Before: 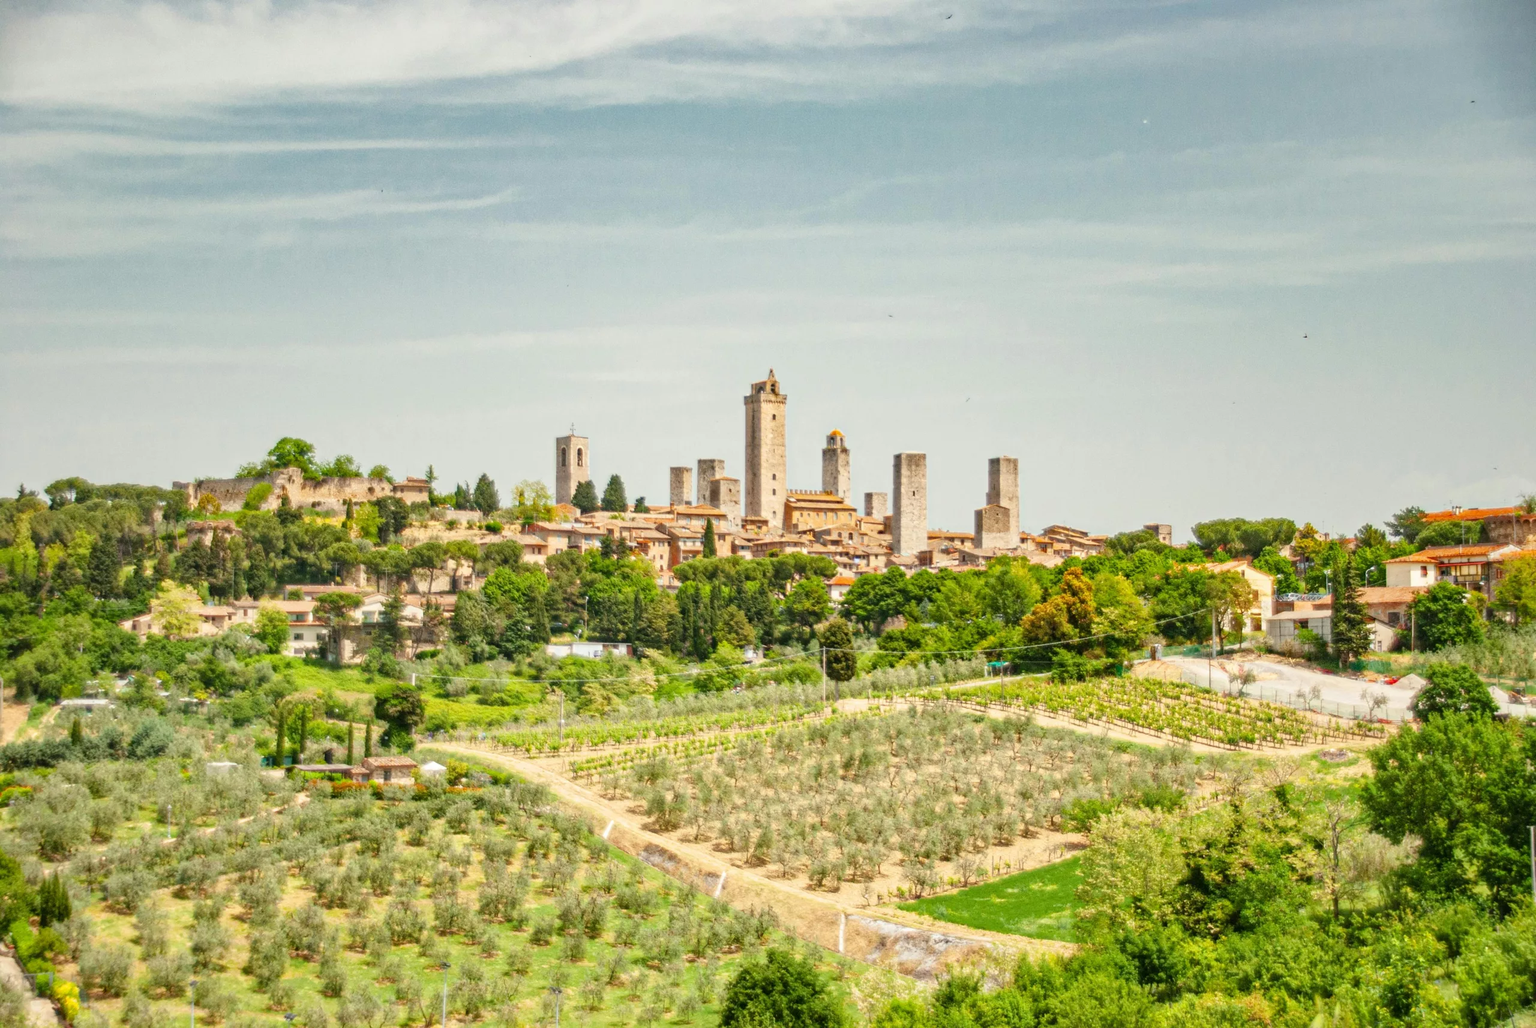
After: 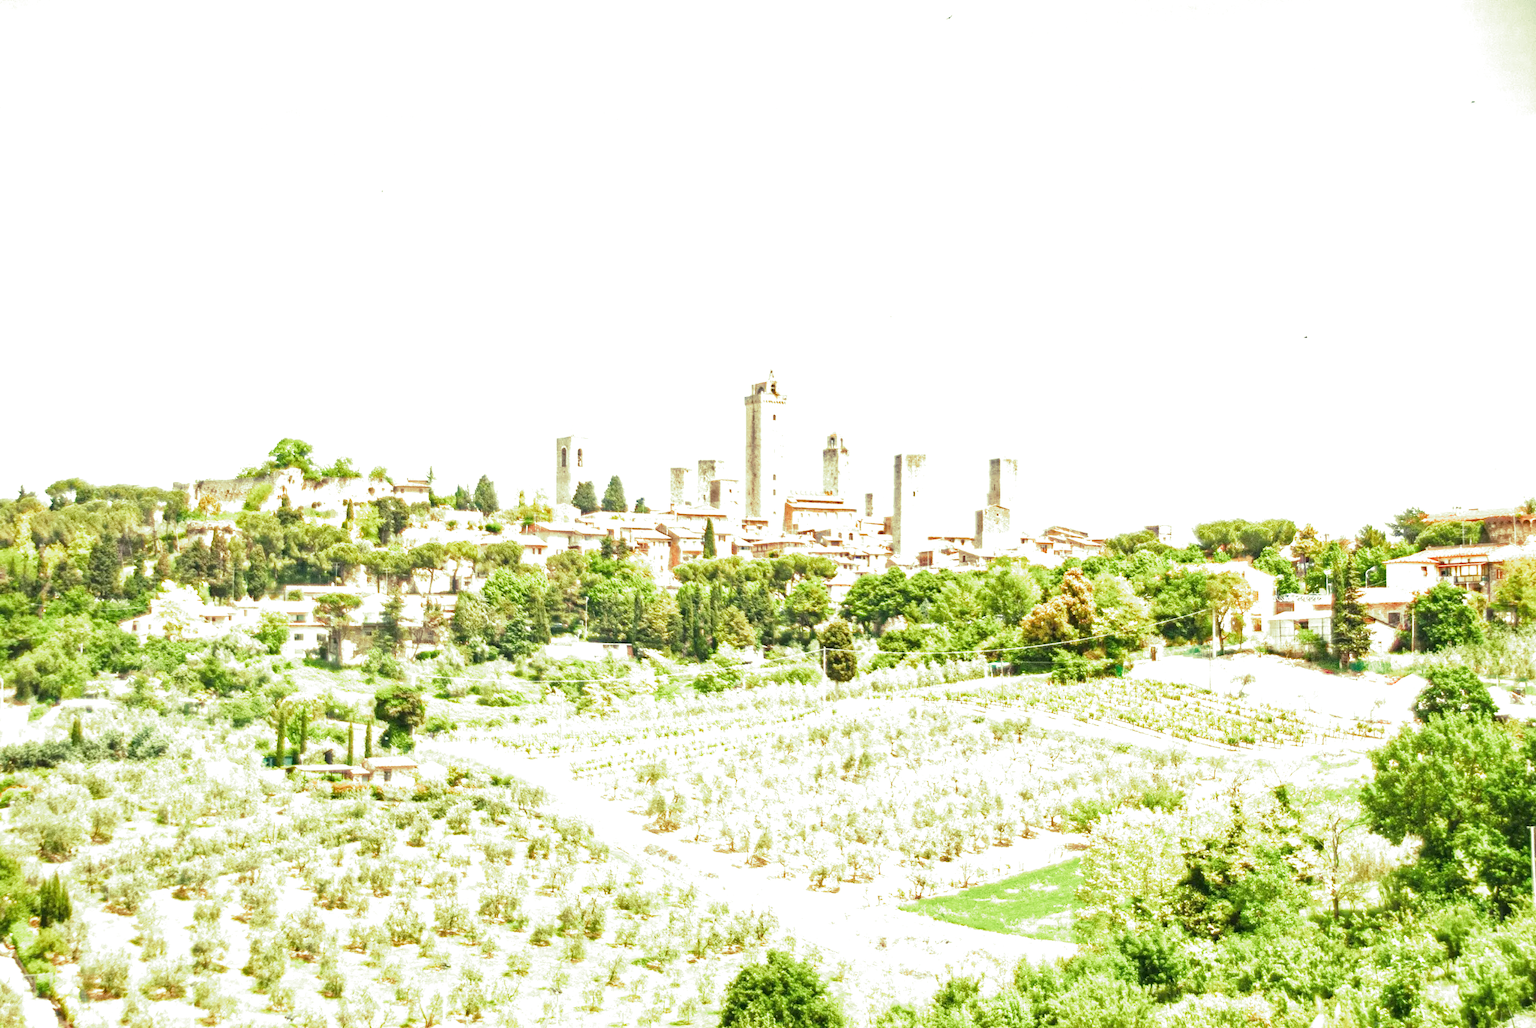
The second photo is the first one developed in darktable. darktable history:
split-toning: shadows › hue 290.82°, shadows › saturation 0.34, highlights › saturation 0.38, balance 0, compress 50%
exposure: black level correction 0, exposure 1.5 EV, compensate highlight preservation false
